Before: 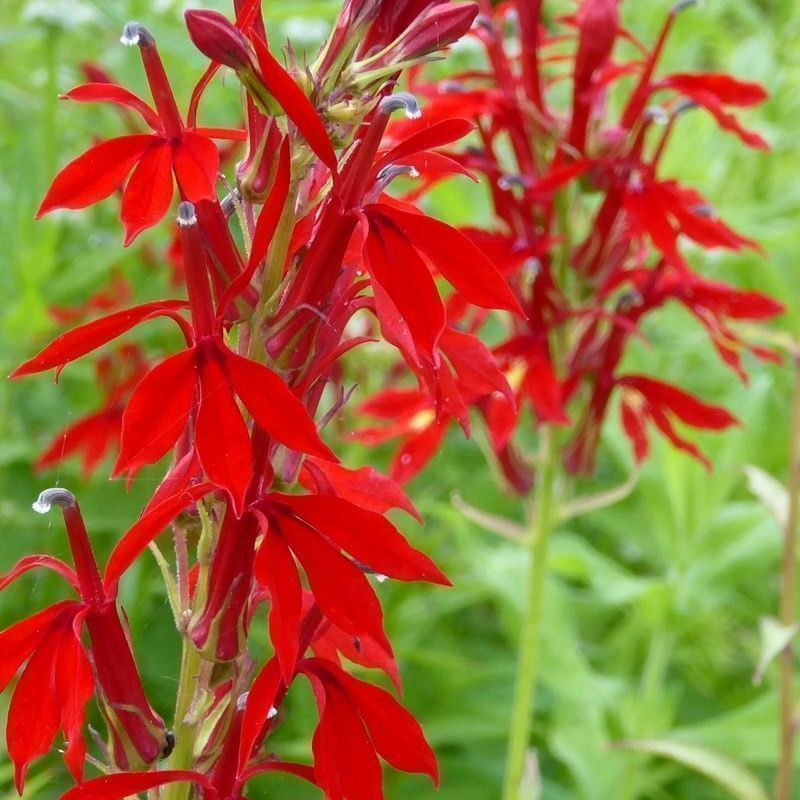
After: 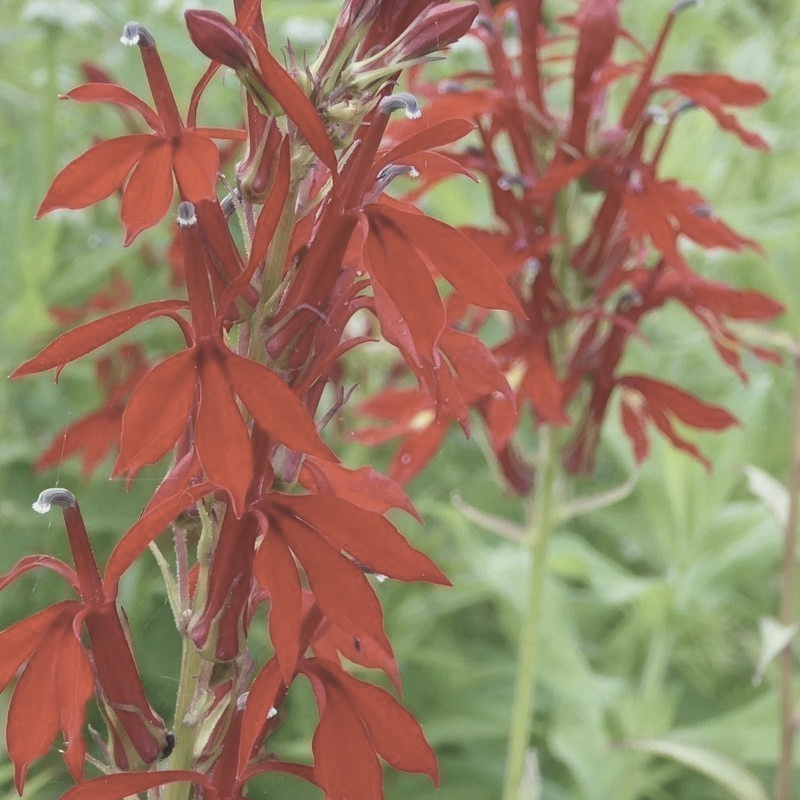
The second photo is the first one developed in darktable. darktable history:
color correction: saturation 0.57
color balance: lift [1.01, 1, 1, 1], gamma [1.097, 1, 1, 1], gain [0.85, 1, 1, 1]
